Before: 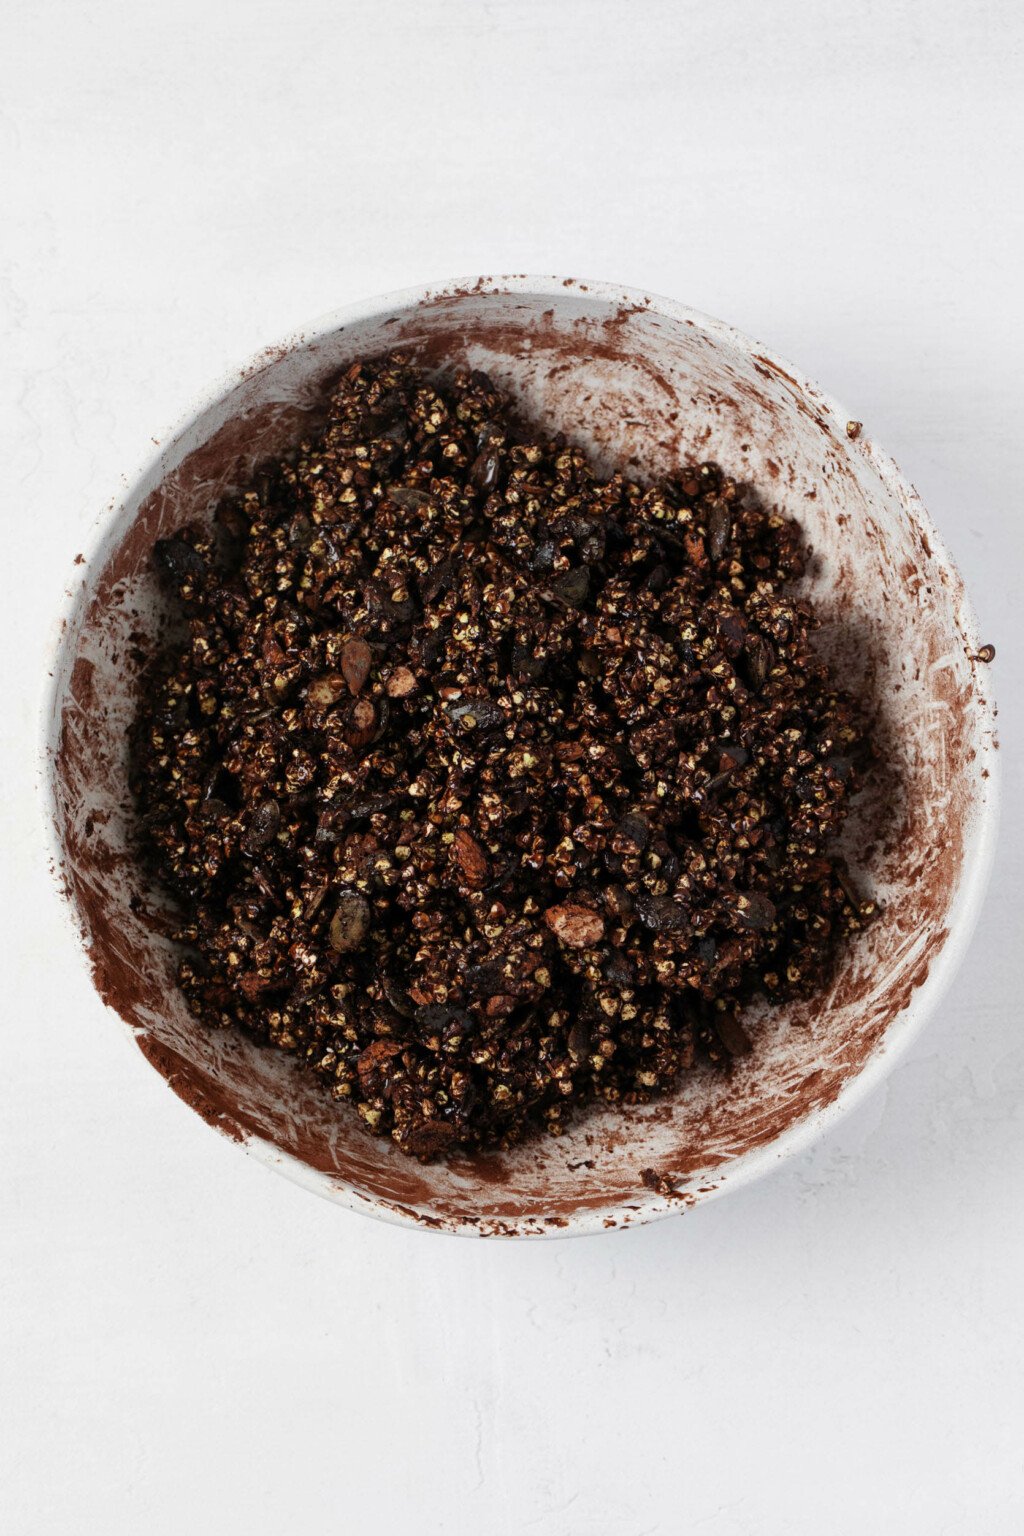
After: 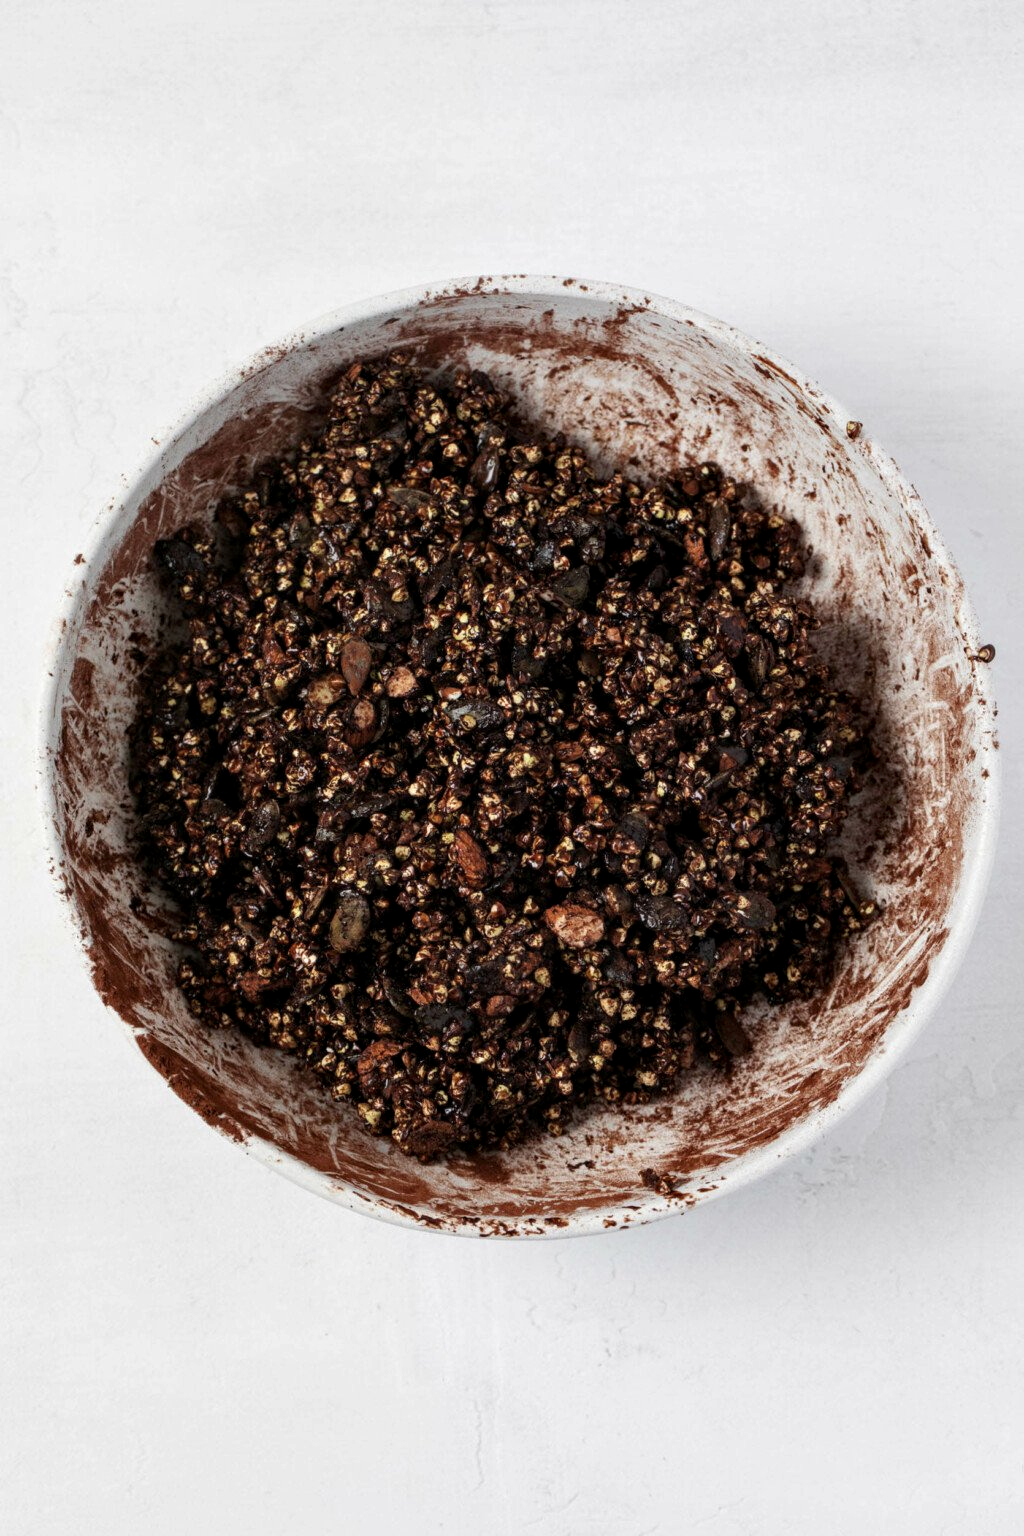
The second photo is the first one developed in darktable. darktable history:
local contrast: highlights 88%, shadows 79%
